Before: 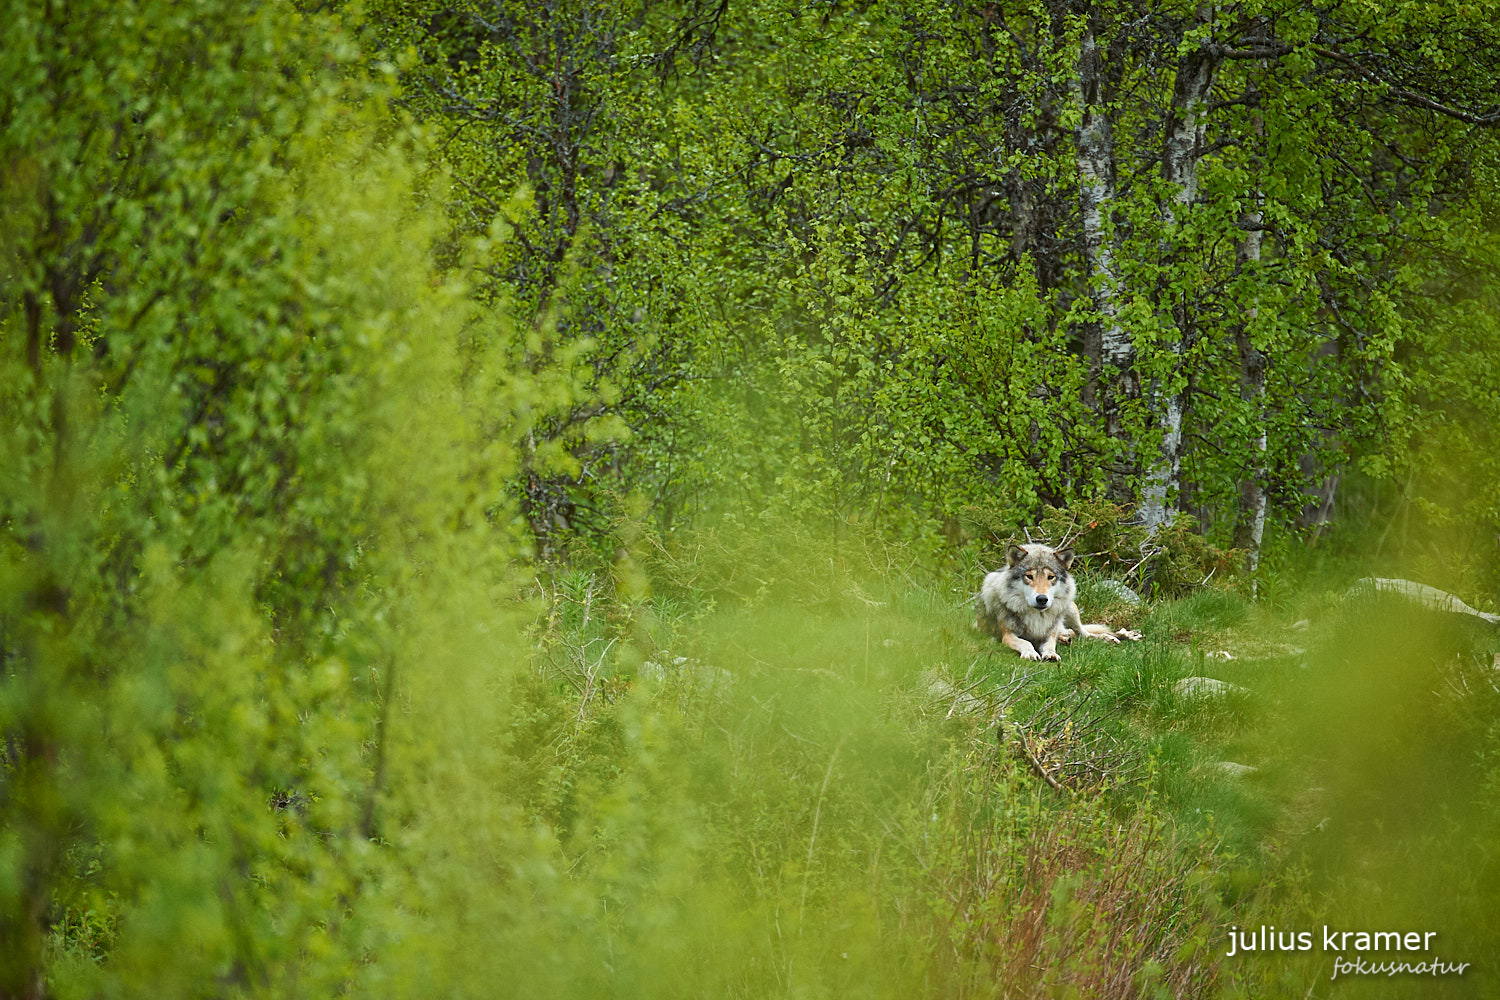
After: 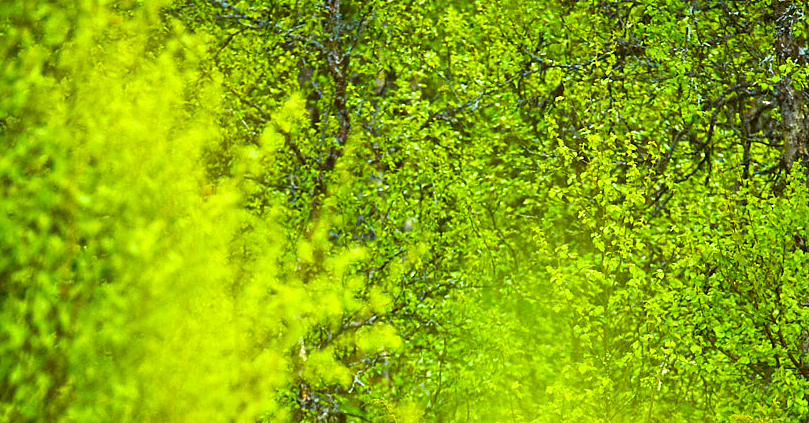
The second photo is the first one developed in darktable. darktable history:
color balance rgb: shadows lift › luminance -20.245%, global offset › luminance 0.22%, perceptual saturation grading › global saturation 20%, perceptual saturation grading › highlights -14.316%, perceptual saturation grading › shadows 49.245%, global vibrance 50.104%
crop: left 15.276%, top 9.173%, right 30.765%, bottom 48.485%
exposure: black level correction 0.001, exposure 1.131 EV, compensate highlight preservation false
